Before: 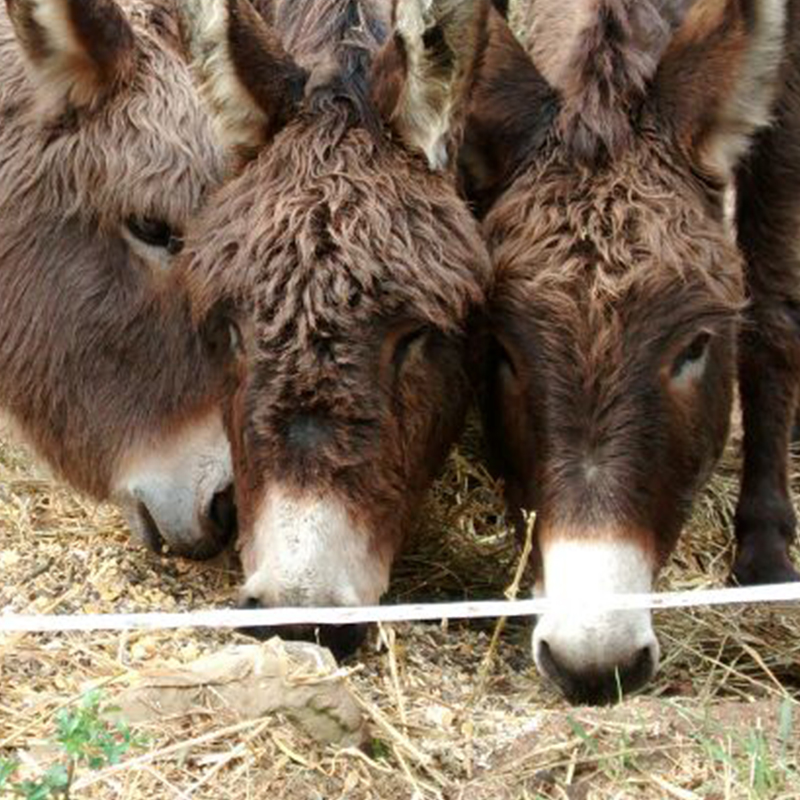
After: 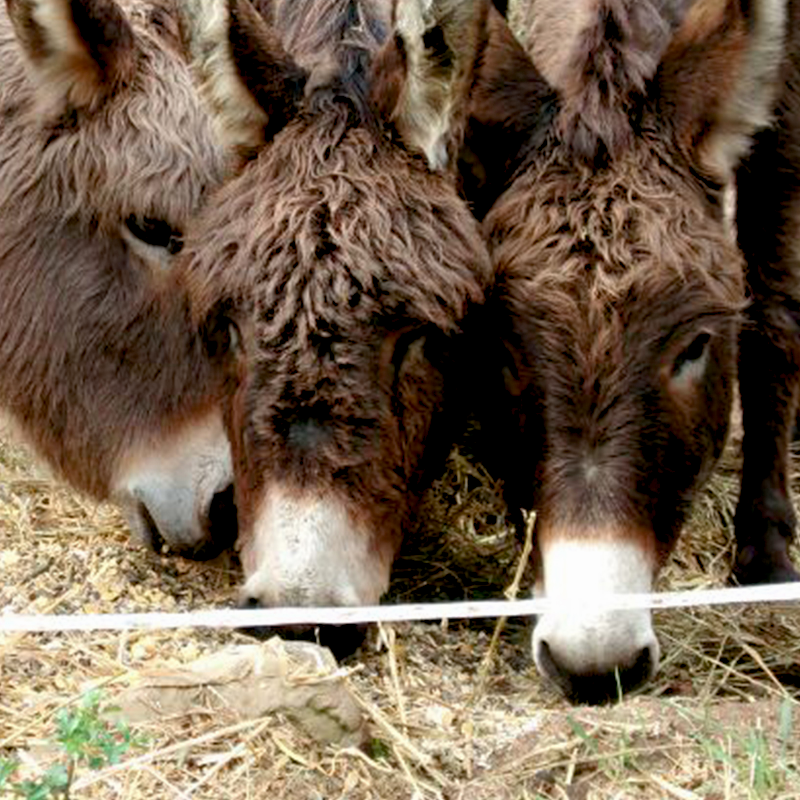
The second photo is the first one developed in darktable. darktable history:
color balance rgb: global offset › luminance -1.426%, perceptual saturation grading › global saturation -1.116%
